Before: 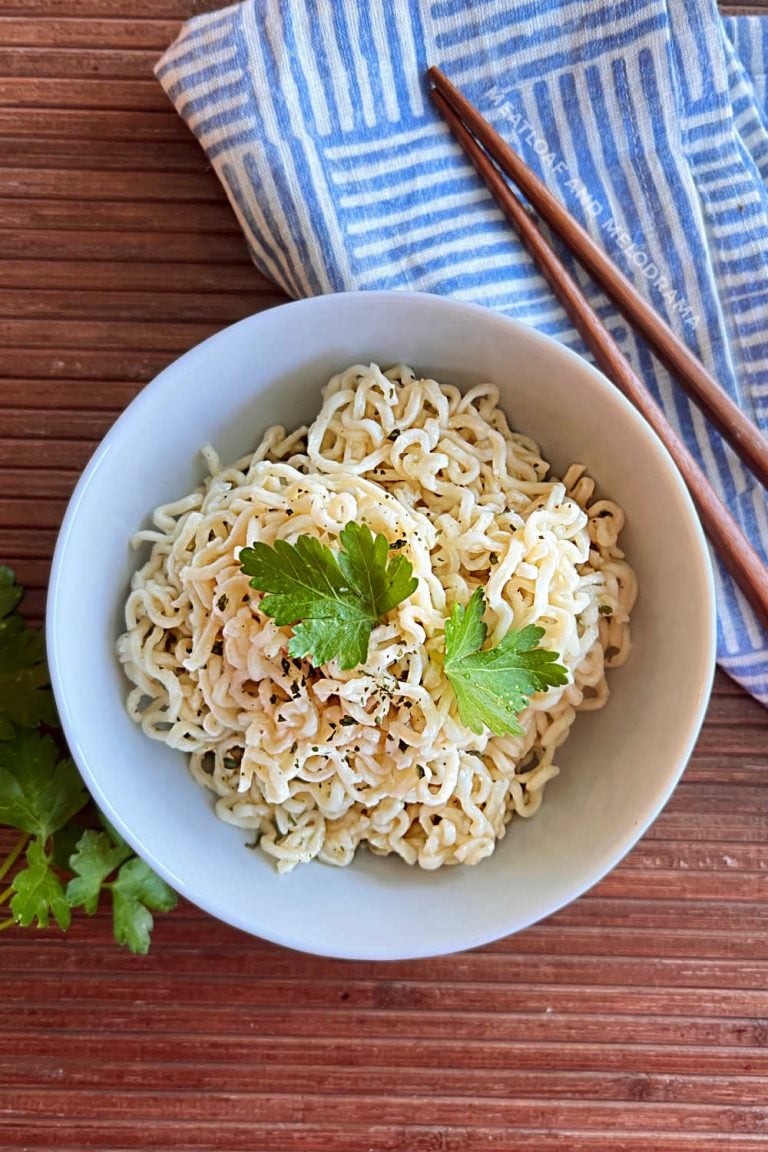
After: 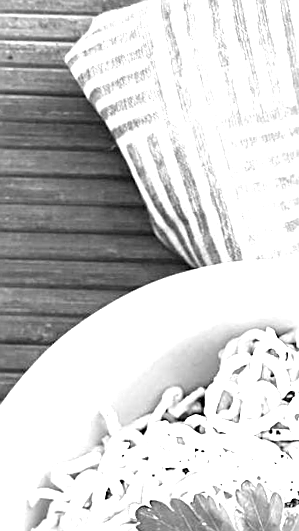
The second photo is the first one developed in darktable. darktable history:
sharpen: on, module defaults
crop and rotate: left 10.817%, top 0.062%, right 47.194%, bottom 53.626%
exposure: exposure 2 EV, compensate exposure bias true, compensate highlight preservation false
monochrome: a 16.06, b 15.48, size 1
rotate and perspective: rotation 0.215°, lens shift (vertical) -0.139, crop left 0.069, crop right 0.939, crop top 0.002, crop bottom 0.996
